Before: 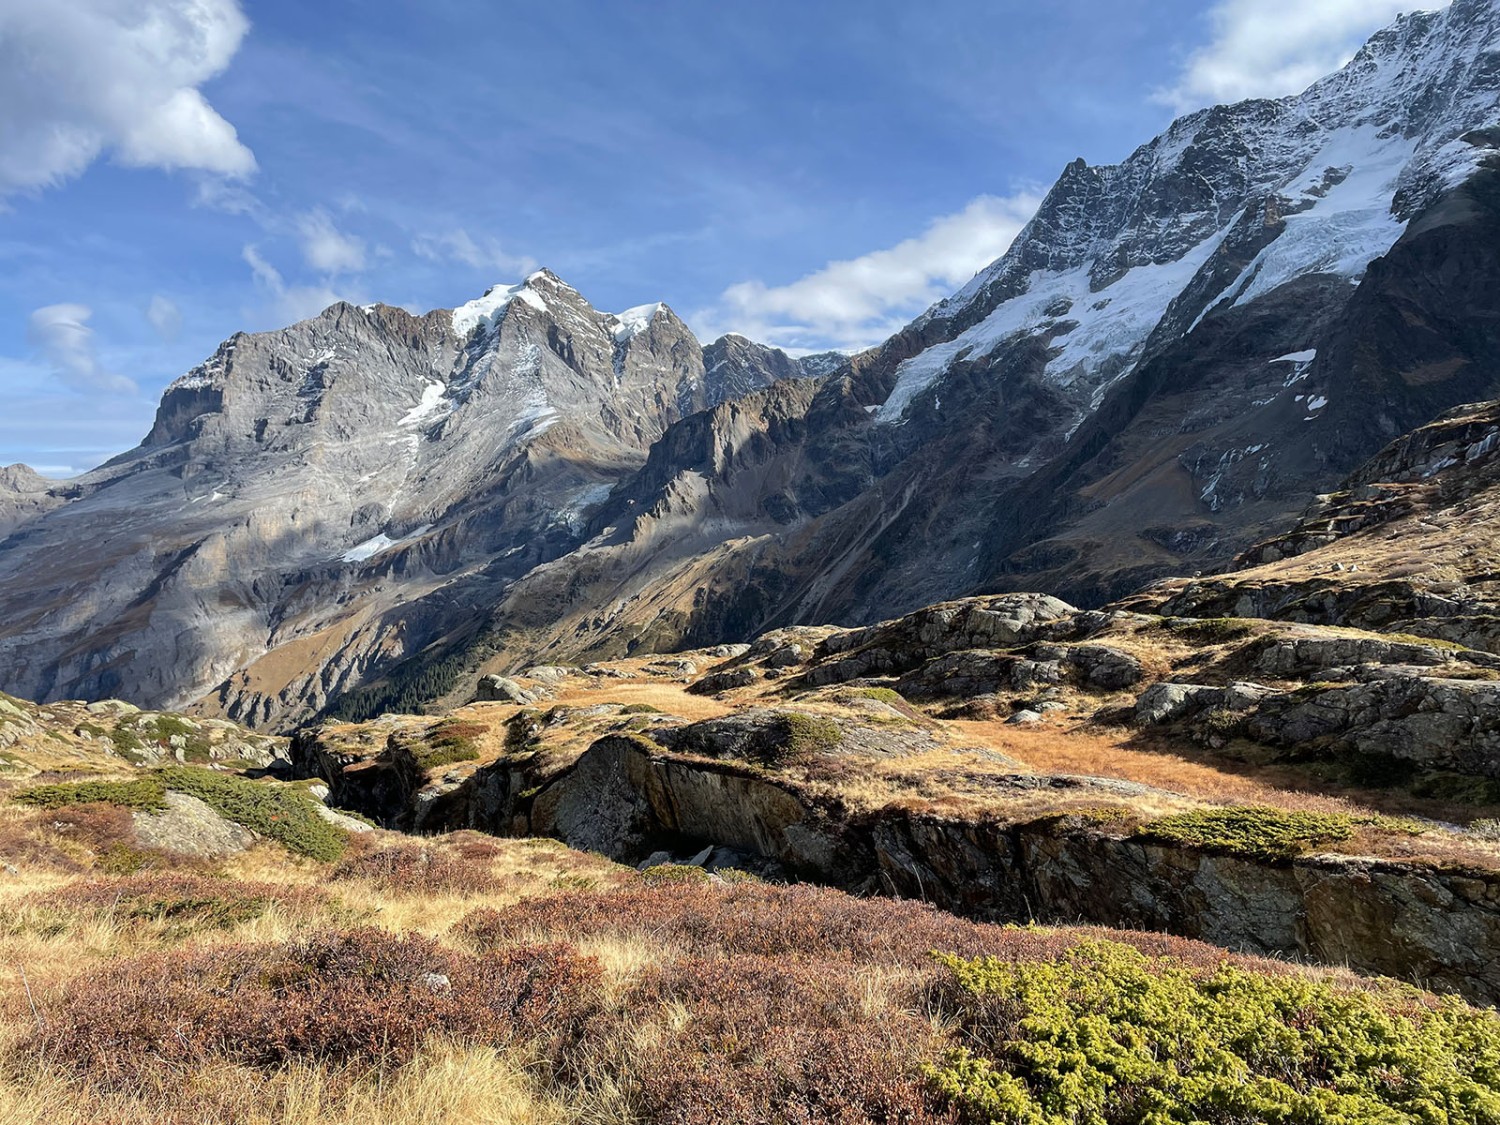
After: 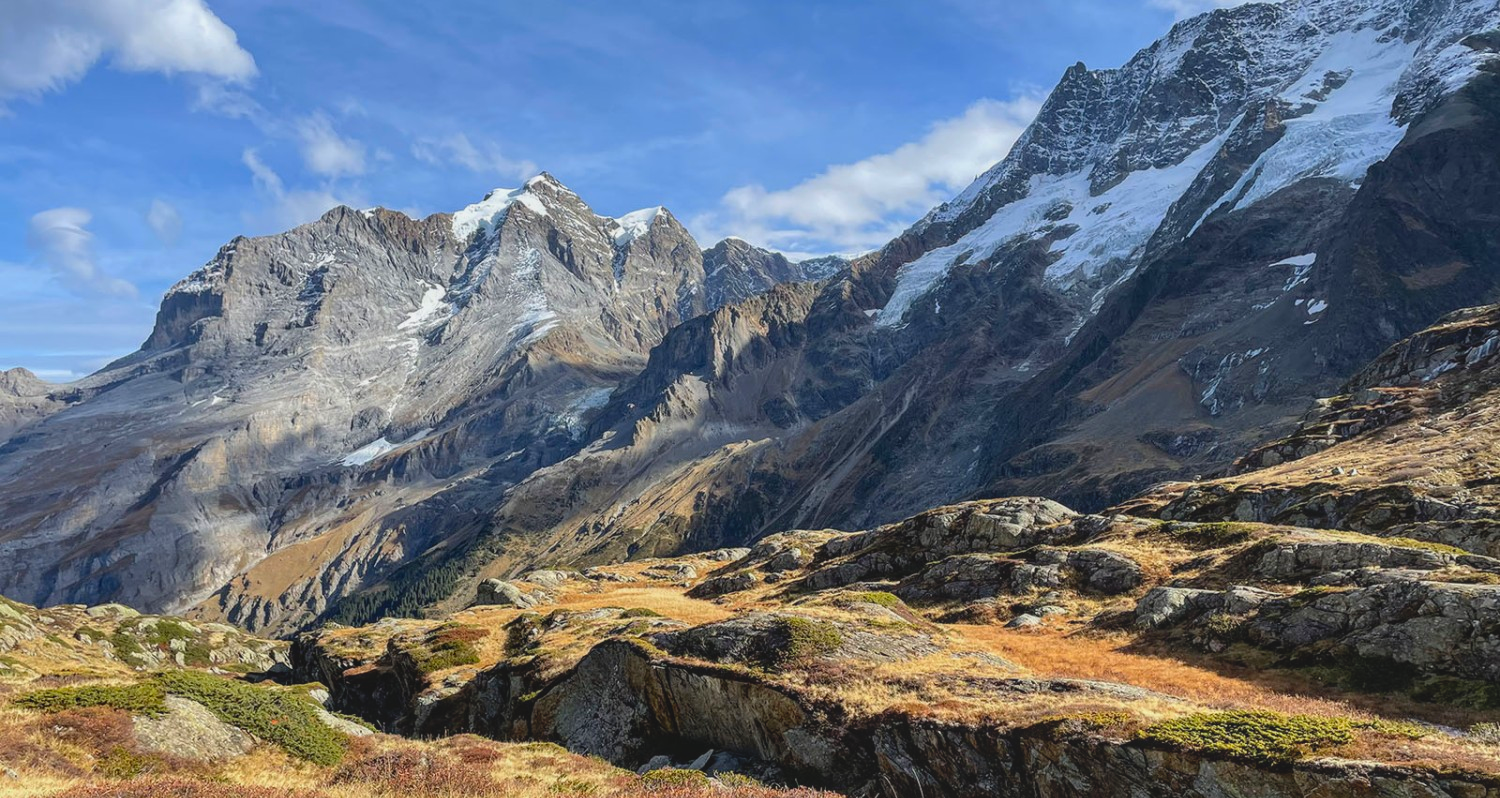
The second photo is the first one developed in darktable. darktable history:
crop and rotate: top 8.562%, bottom 20.444%
local contrast: on, module defaults
contrast brightness saturation: contrast -0.181, saturation 0.189
